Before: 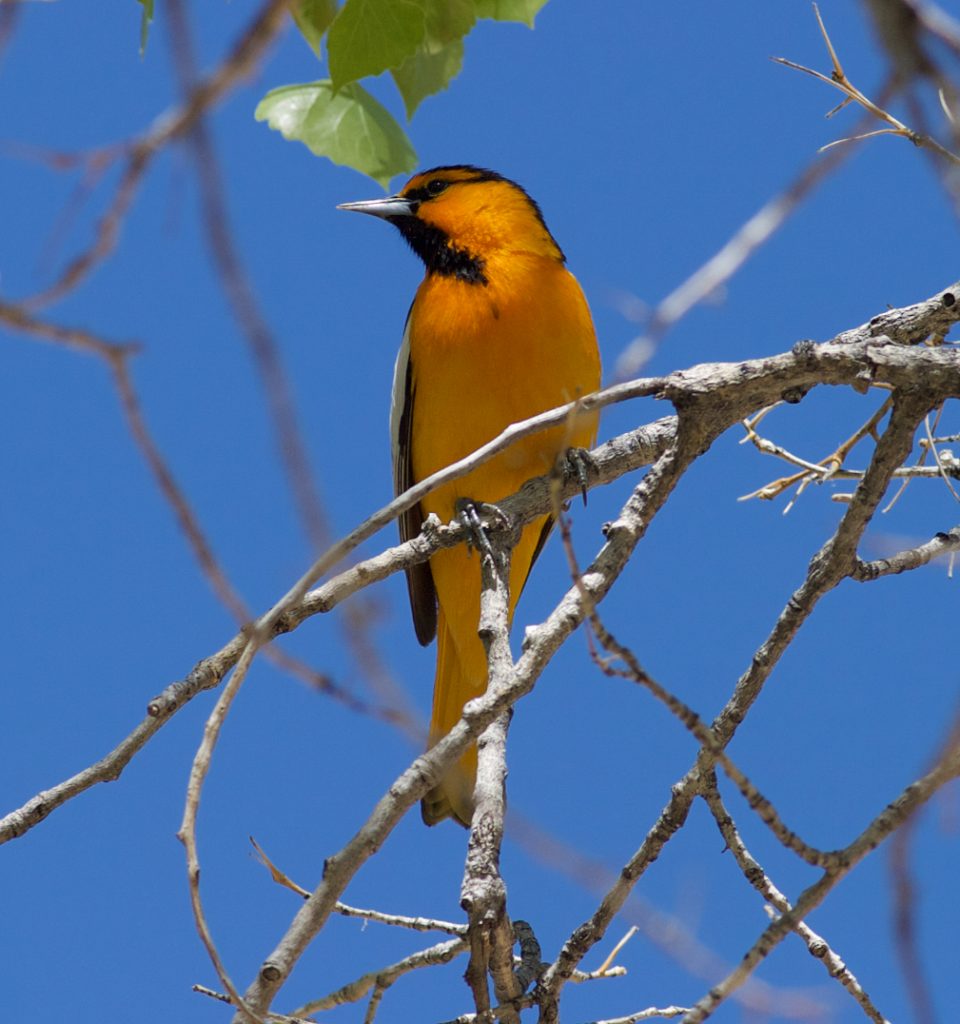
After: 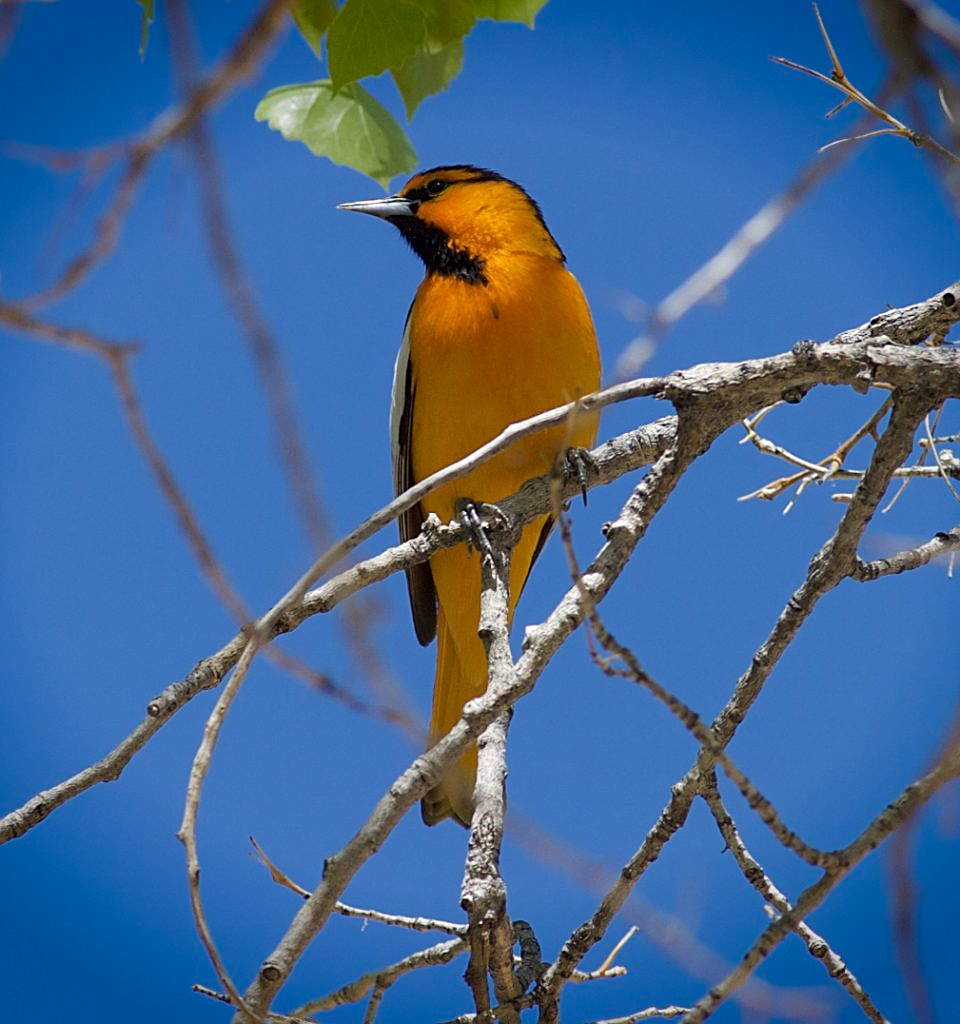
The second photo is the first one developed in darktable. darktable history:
vignetting: fall-off start 88.53%, fall-off radius 44.2%, saturation 0.376, width/height ratio 1.161
sharpen: on, module defaults
